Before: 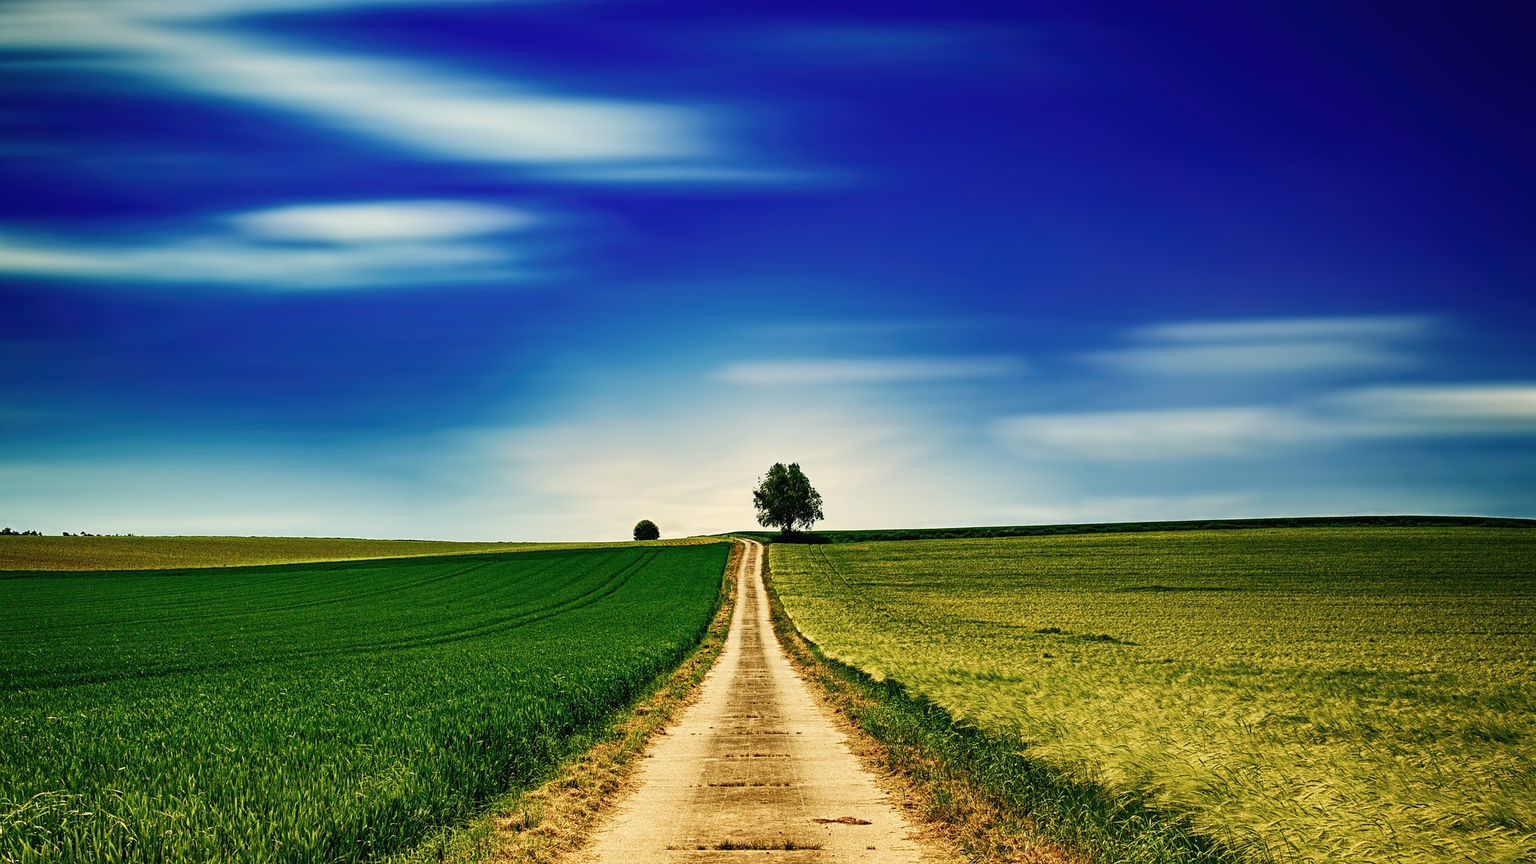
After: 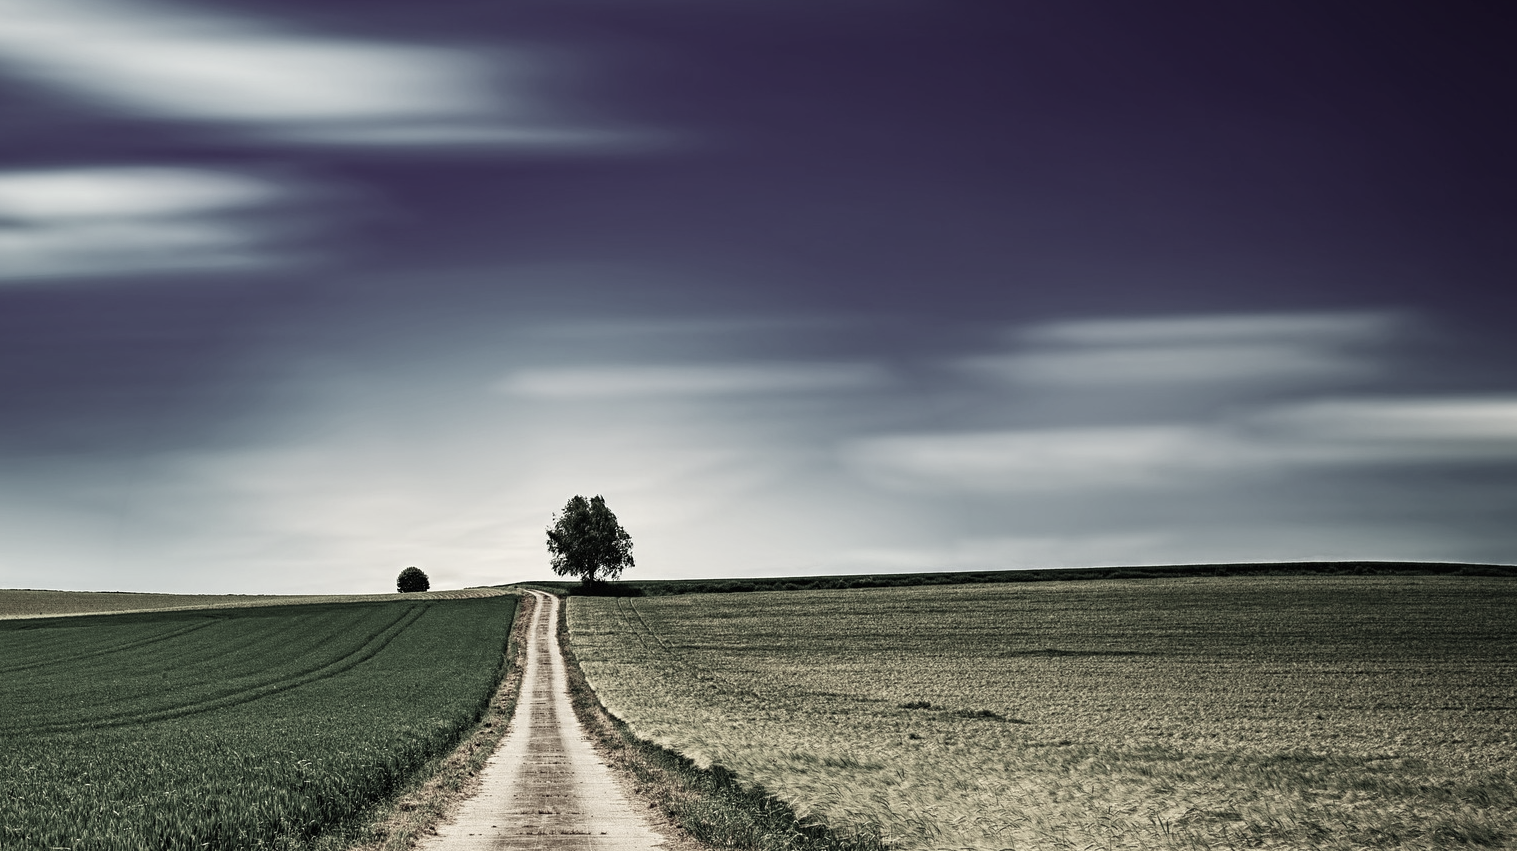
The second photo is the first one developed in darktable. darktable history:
color correction: highlights b* 0.001, saturation 0.251
crop and rotate: left 20.586%, top 7.755%, right 0.371%, bottom 13.381%
